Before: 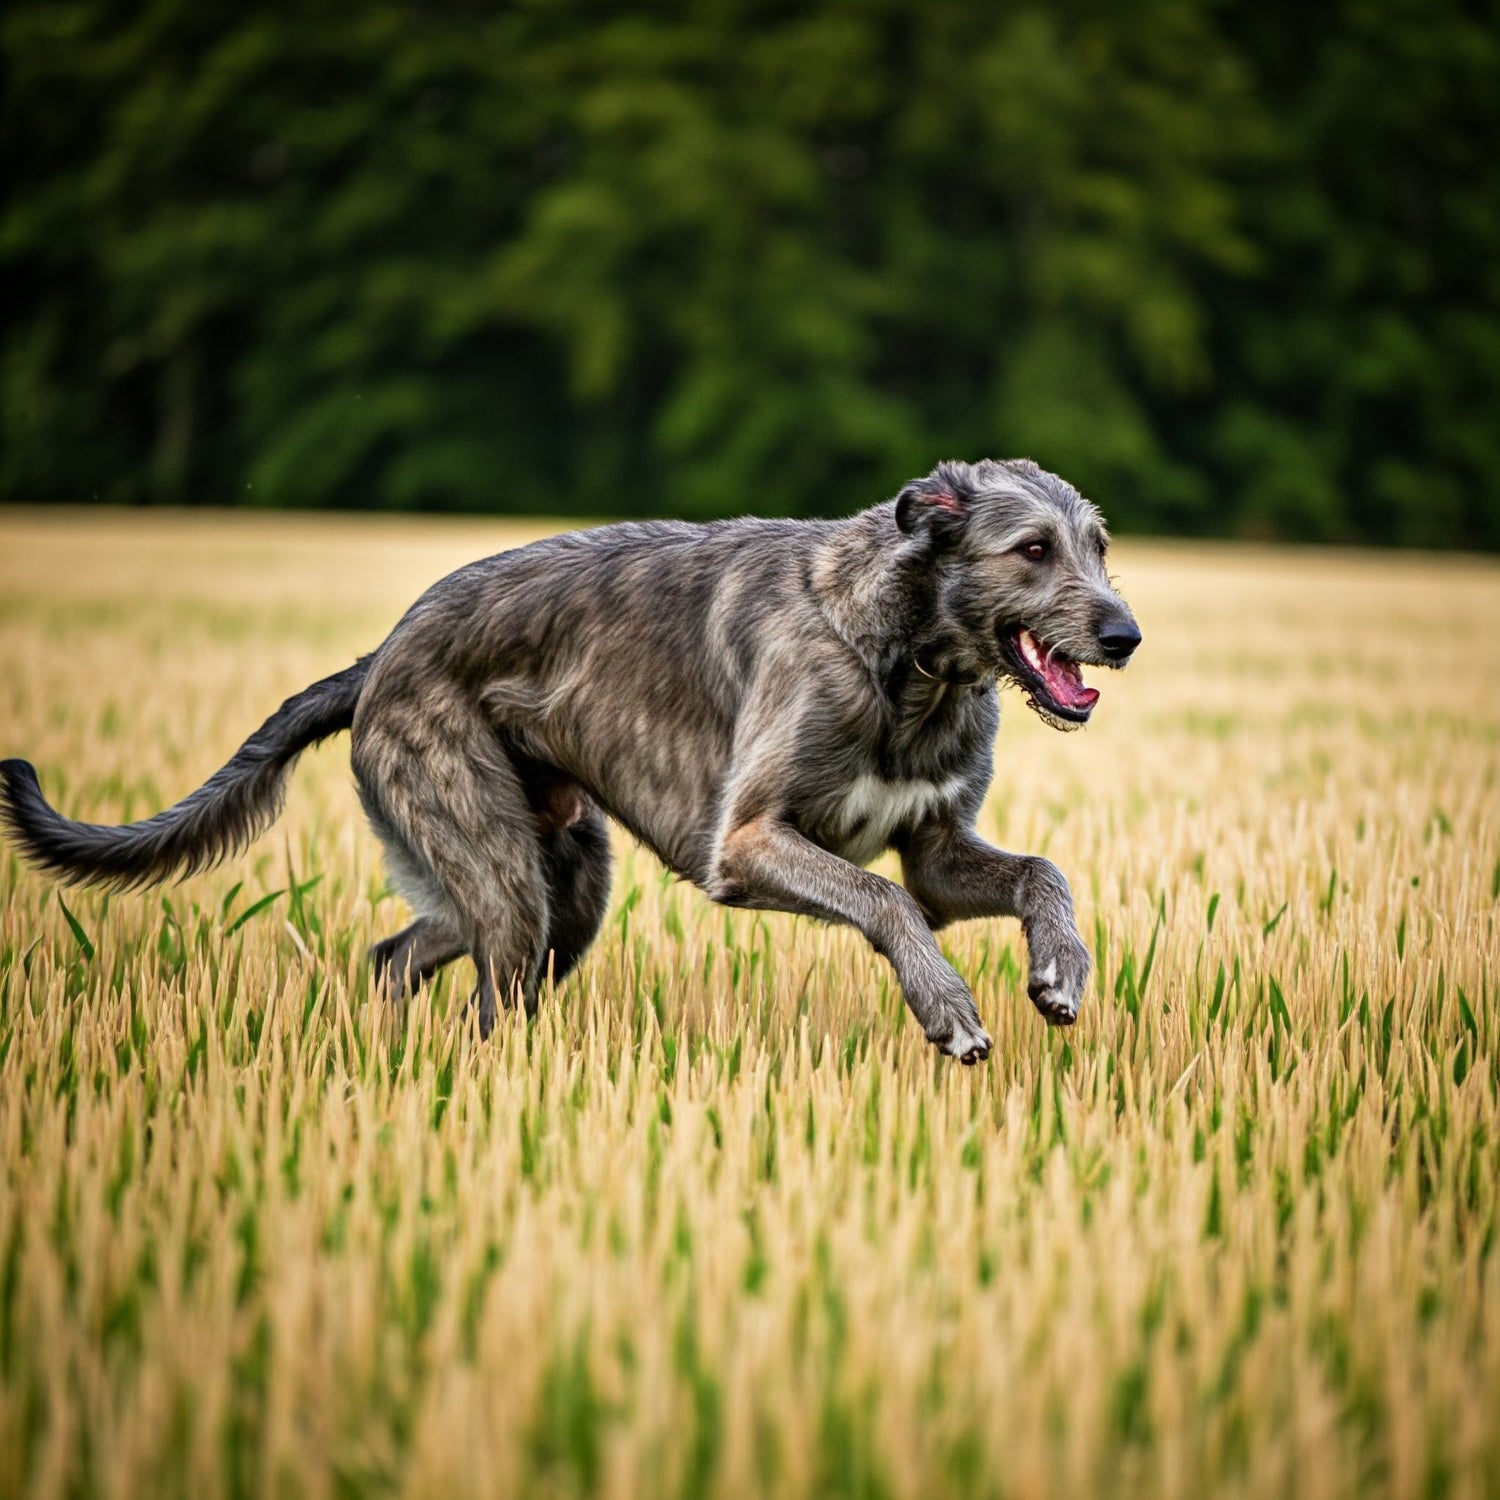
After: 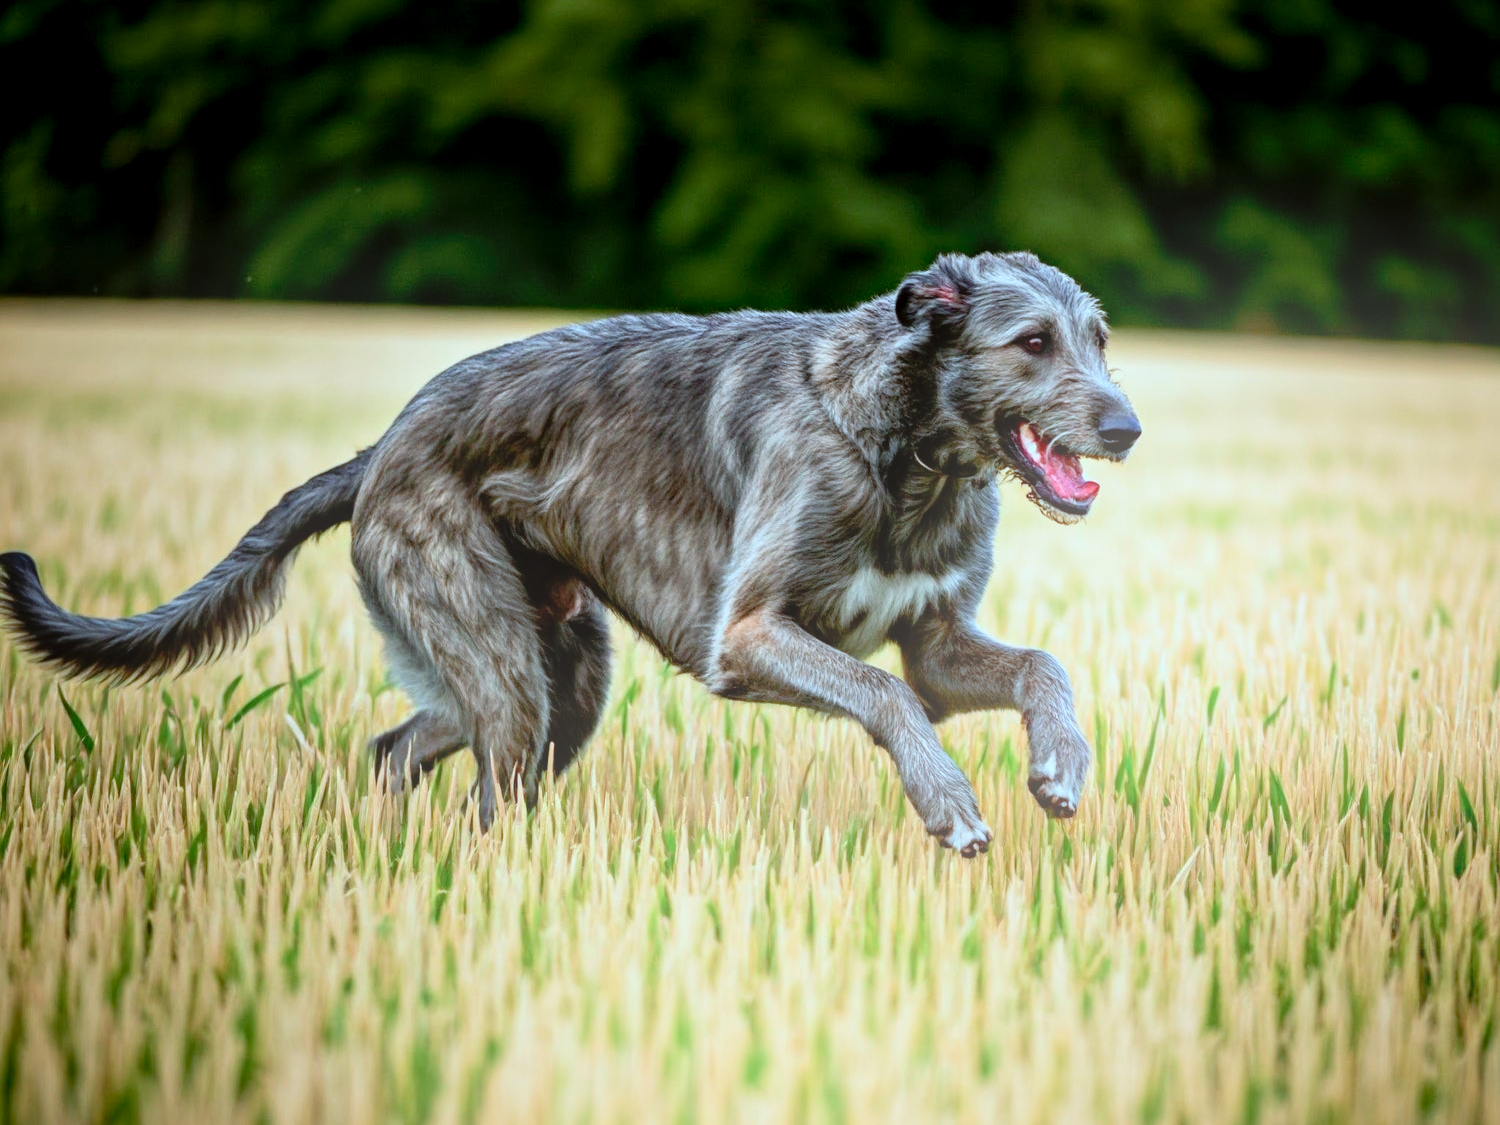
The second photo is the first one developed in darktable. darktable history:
color correction: highlights a* -10.69, highlights b* -19.19
bloom: size 38%, threshold 95%, strength 30%
crop: top 13.819%, bottom 11.169%
exposure: black level correction 0.011, compensate highlight preservation false
